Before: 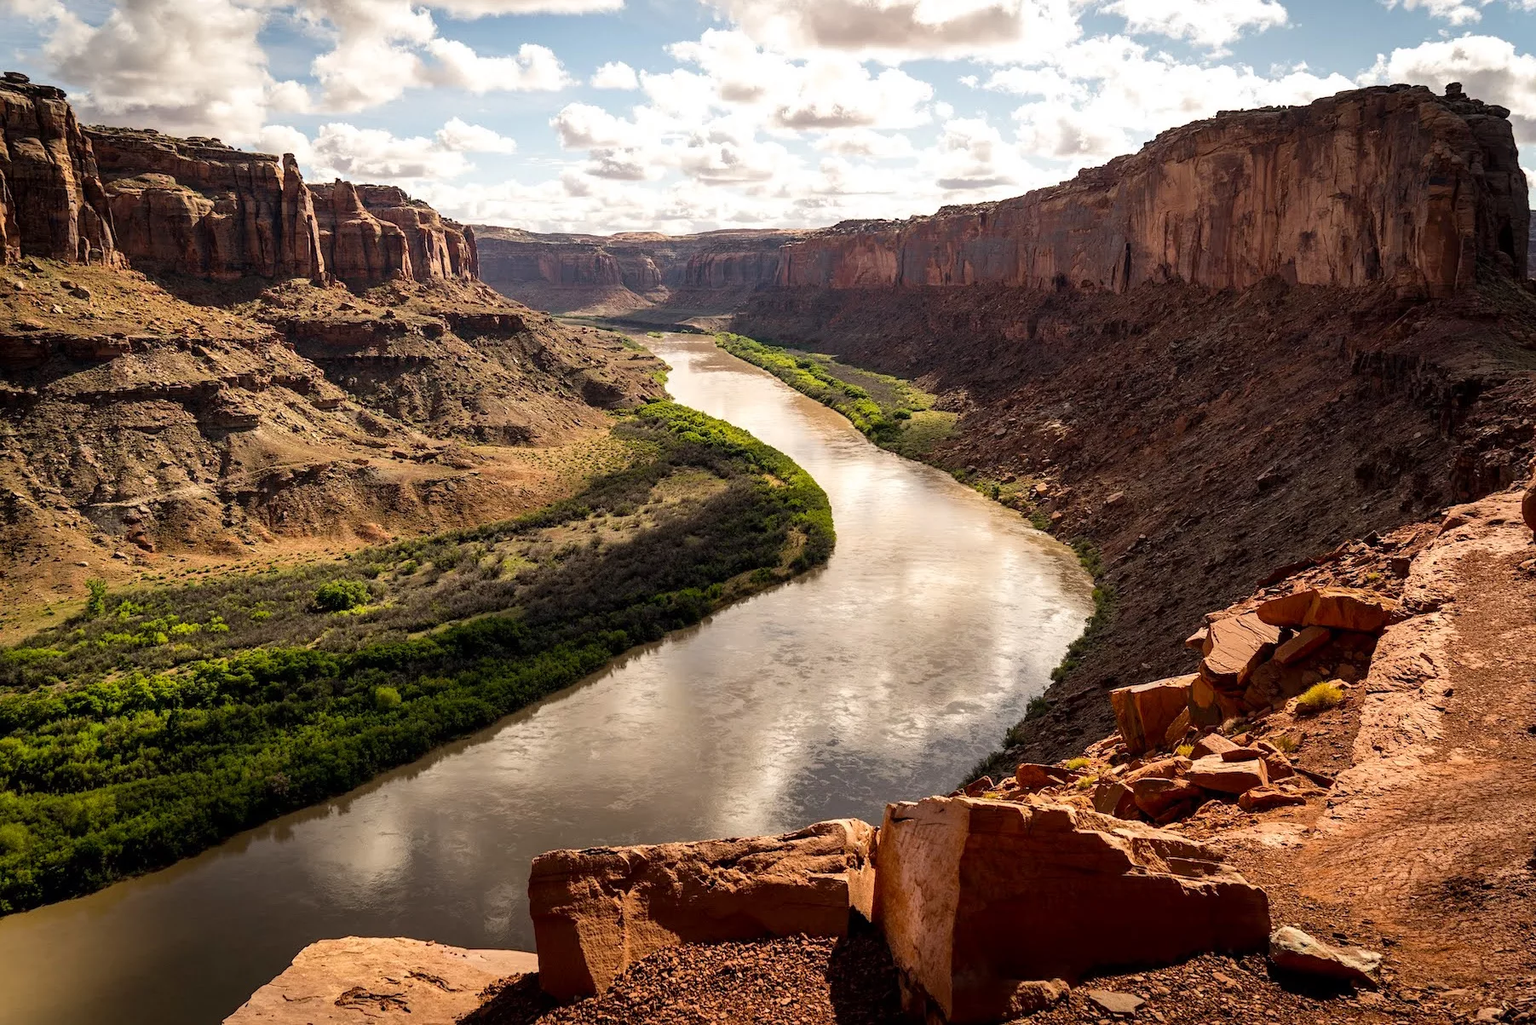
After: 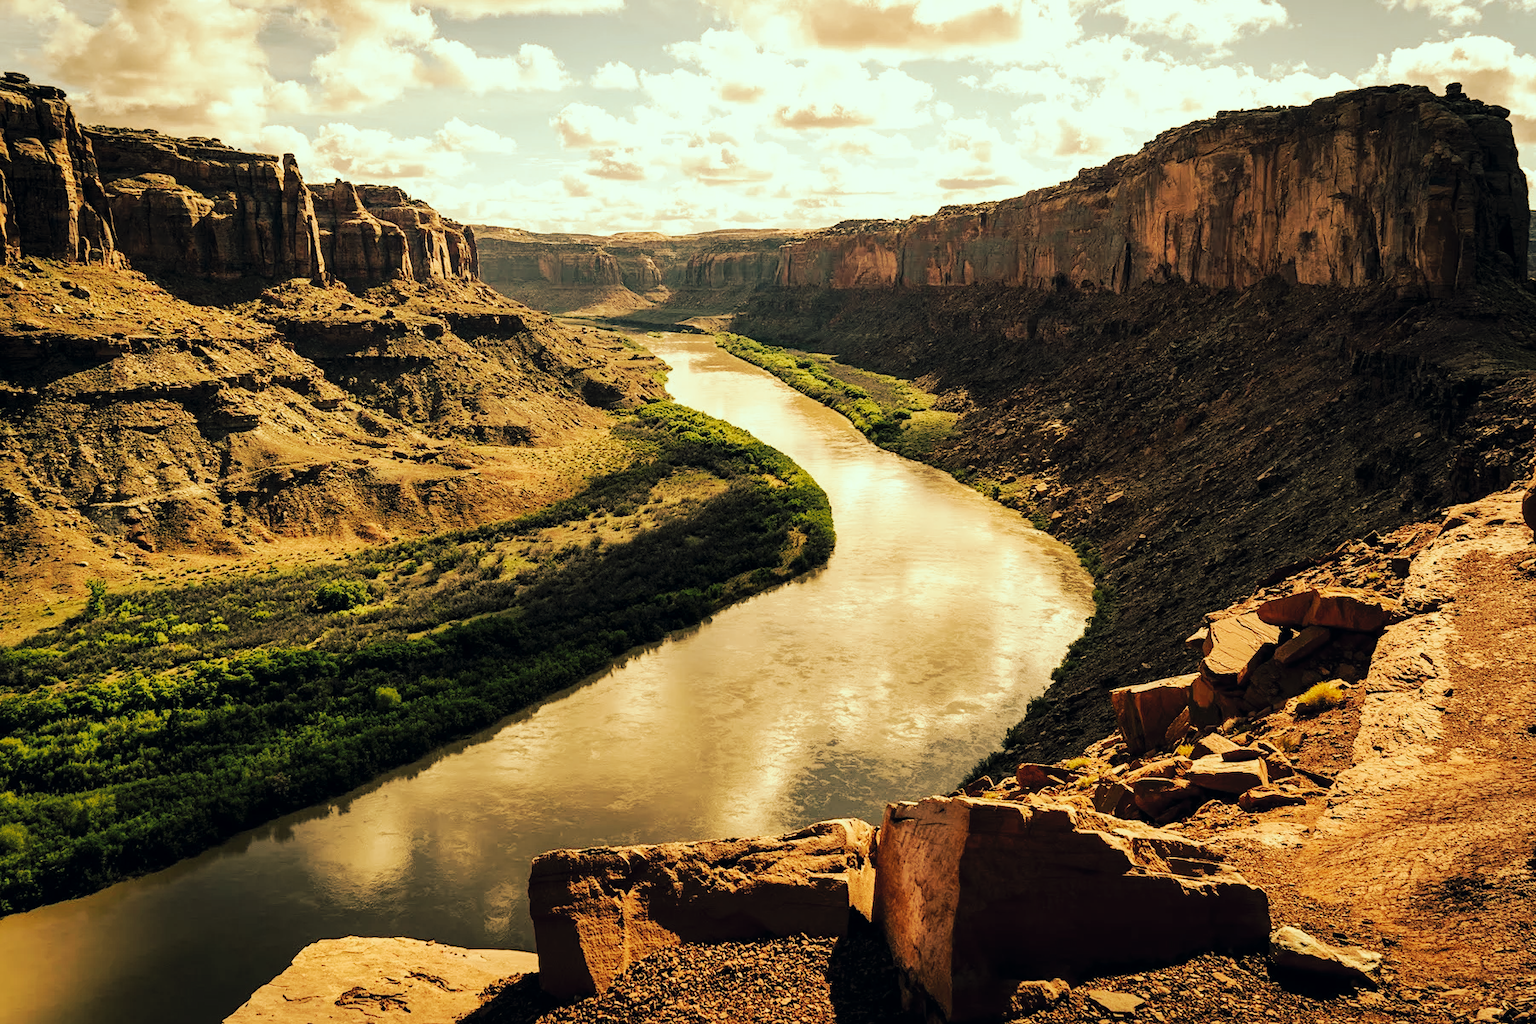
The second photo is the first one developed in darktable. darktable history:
tone curve: curves: ch0 [(0, 0) (0.003, 0.002) (0.011, 0.009) (0.025, 0.018) (0.044, 0.03) (0.069, 0.043) (0.1, 0.057) (0.136, 0.079) (0.177, 0.125) (0.224, 0.178) (0.277, 0.255) (0.335, 0.341) (0.399, 0.443) (0.468, 0.553) (0.543, 0.644) (0.623, 0.718) (0.709, 0.779) (0.801, 0.849) (0.898, 0.929) (1, 1)], preserve colors none
color look up table: target L [96.41, 90.03, 84.45, 84.09, 82.82, 71.01, 69.67, 59.09, 60.56, 53.98, 39.86, 29.37, 2.92, 200.47, 86.33, 82.61, 79.25, 79.25, 65.13, 59.64, 65.98, 56.87, 64.78, 43.94, 15.8, 93.23, 88.99, 78.21, 69.54, 78.18, 84.51, 59.53, 52.1, 55.23, 53.83, 37.43, 57.45, 39.93, 25.37, 33.92, 18.29, 17.19, 86.47, 85.44, 67.36, 71.09, 56.56, 51.66, 42.25], target a [-16.04, -24.72, -9.623, -30.57, -35.29, -8.889, -46.06, -27.69, 3.303, -23.05, -7.056, -21.55, -4.039, 0, -5.951, 0.903, 11.64, 16.35, 10.54, 40.62, 43.63, 25.64, 43.2, 34.11, 3.913, -8.417, 0.925, 8.566, 19.74, 13.28, 8.528, 7.284, 17.5, 44.67, 6.885, -2.809, 27.08, 20.2, -9.864, 12.4, 15.97, 1.937, -28.62, -13.57, -24.33, -20.12, -24.21, -11.52, -14.79], target b [21.93, 53.74, 59.1, 35.39, 48.14, 41.54, 47.63, 40.44, 52.18, 25.79, 26.57, 16.67, 0.825, 0, 72.83, 38.11, 61.73, 43.01, 31.82, 54.78, 43.02, 38.72, 32.19, 33.38, 13.18, 7.076, 7.792, -3.375, 25.58, 18.31, 9.819, 12.89, 20.92, 17.86, -11.15, 10.84, 3.376, 7.041, -9.473, -17.83, -1.585, -21.18, 0.143, -0.19, 24.87, -12.34, 10.98, 16.75, 0.445], num patches 49
